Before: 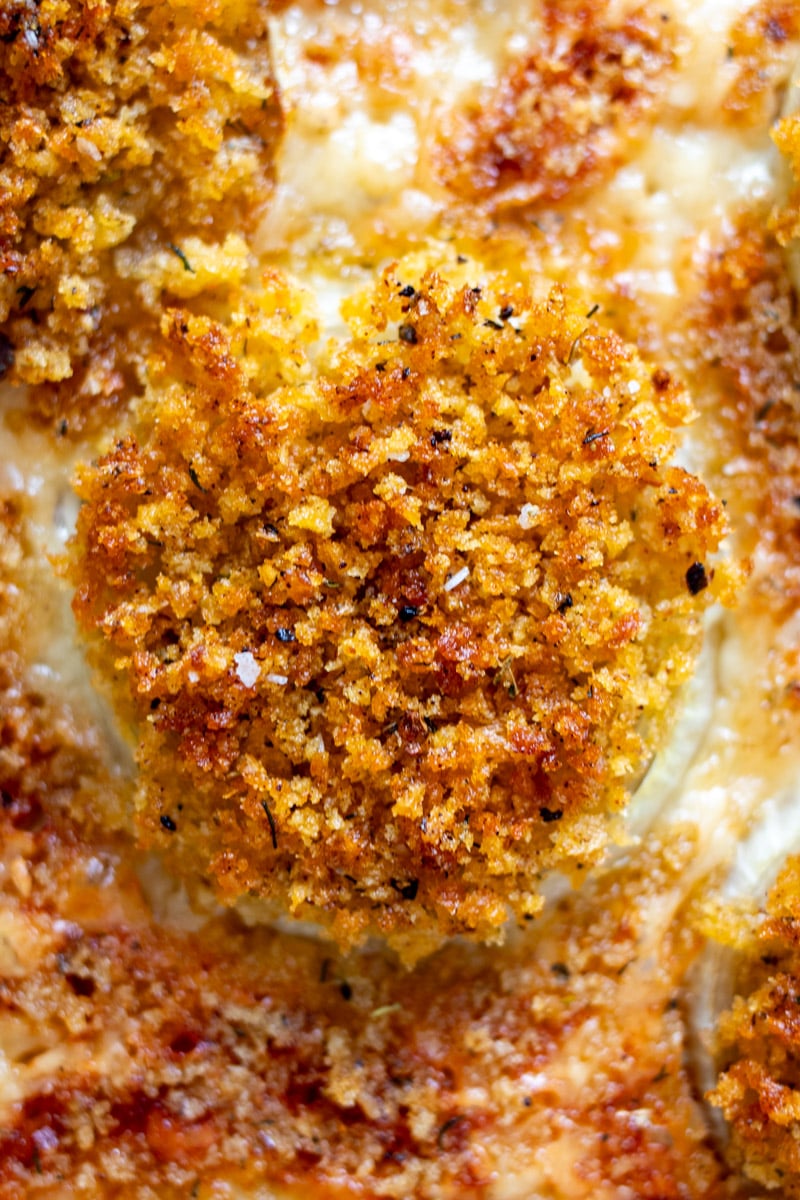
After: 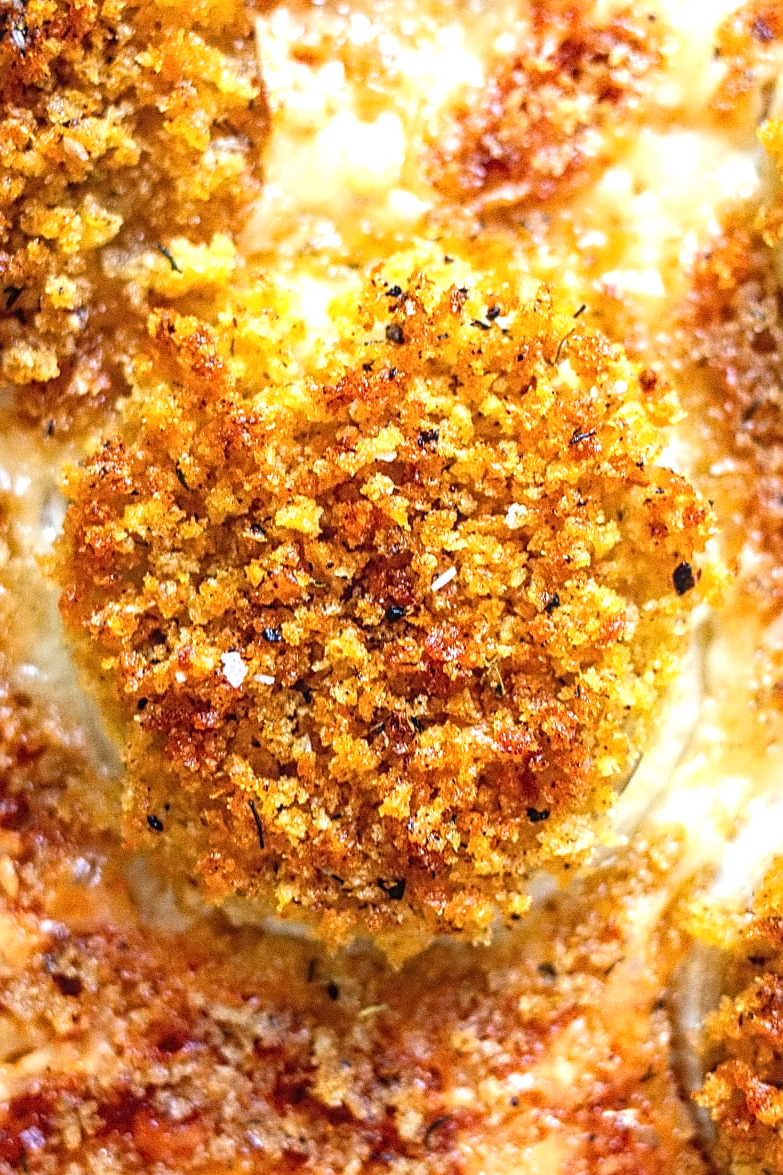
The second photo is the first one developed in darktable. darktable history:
contrast equalizer: y [[0.5 ×4, 0.525, 0.667], [0.5 ×6], [0.5 ×6], [0 ×4, 0.042, 0], [0, 0, 0.004, 0.1, 0.191, 0.131]]
grain: coarseness 8.68 ISO, strength 31.94%
local contrast: detail 110%
exposure: black level correction -0.002, exposure 0.54 EV, compensate highlight preservation false
sharpen: on, module defaults
crop: left 1.743%, right 0.268%, bottom 2.011%
levels: mode automatic, black 0.023%, white 99.97%, levels [0.062, 0.494, 0.925]
